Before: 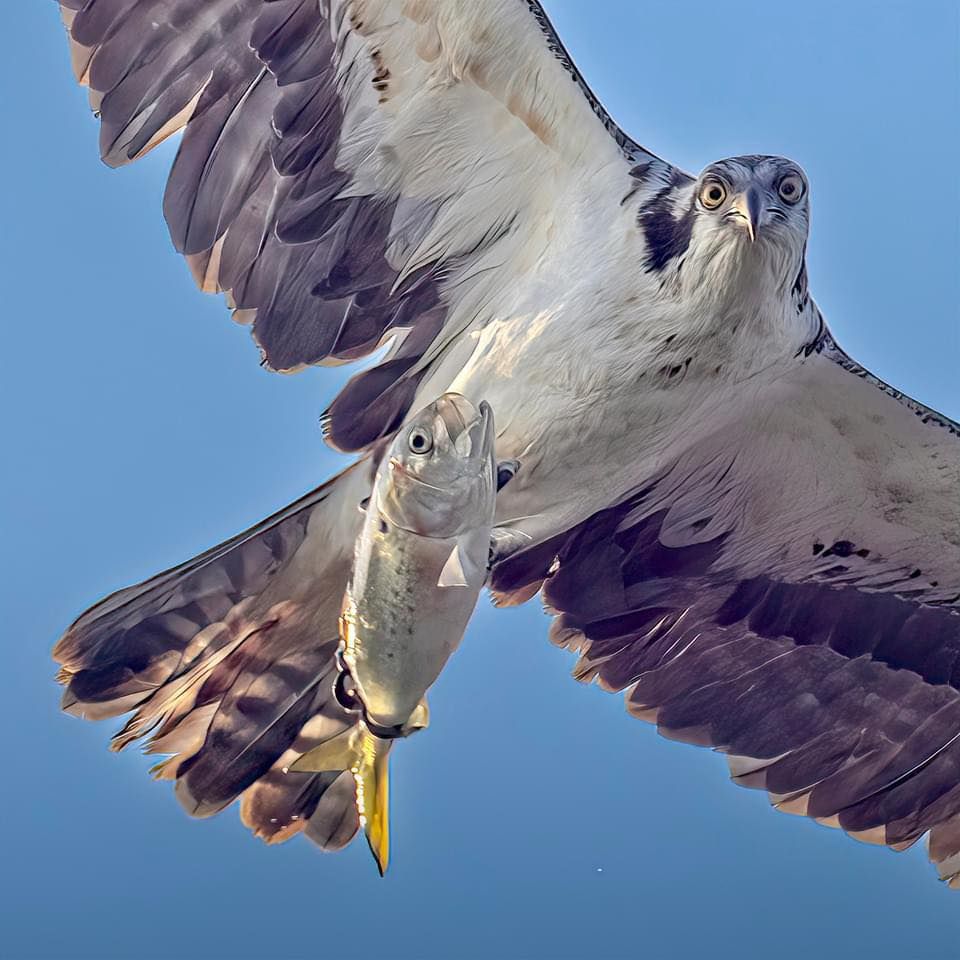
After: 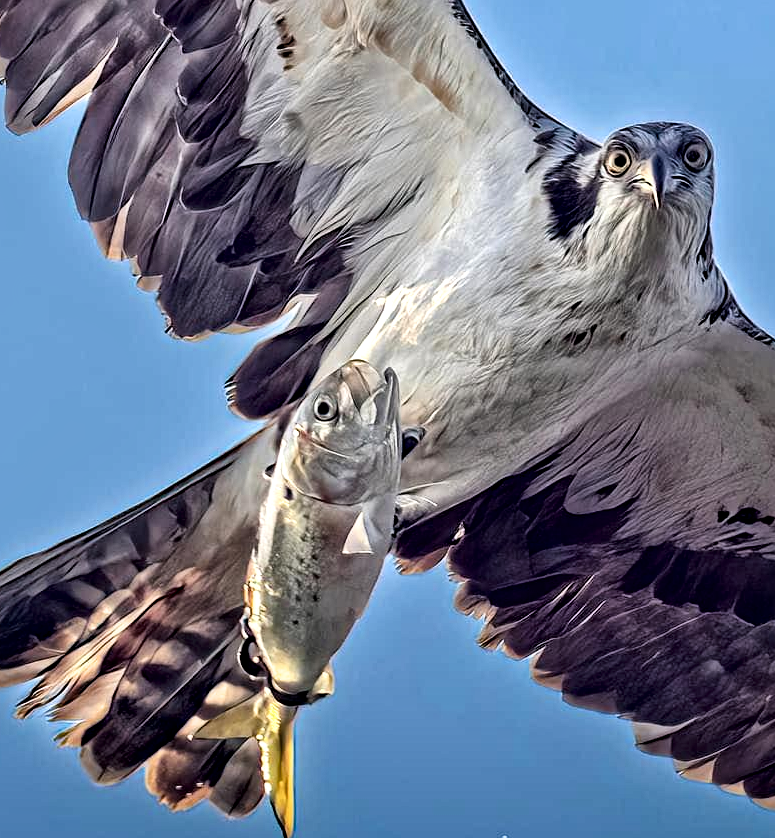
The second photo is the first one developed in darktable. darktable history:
haze removal: compatibility mode true, adaptive false
filmic rgb: black relative exposure -8.67 EV, white relative exposure 2.67 EV, target black luminance 0%, target white luminance 99.984%, hardness 6.27, latitude 74.58%, contrast 1.319, highlights saturation mix -6.41%
crop: left 9.959%, top 3.49%, right 9.26%, bottom 9.165%
local contrast: mode bilateral grid, contrast 20, coarseness 19, detail 163%, midtone range 0.2
